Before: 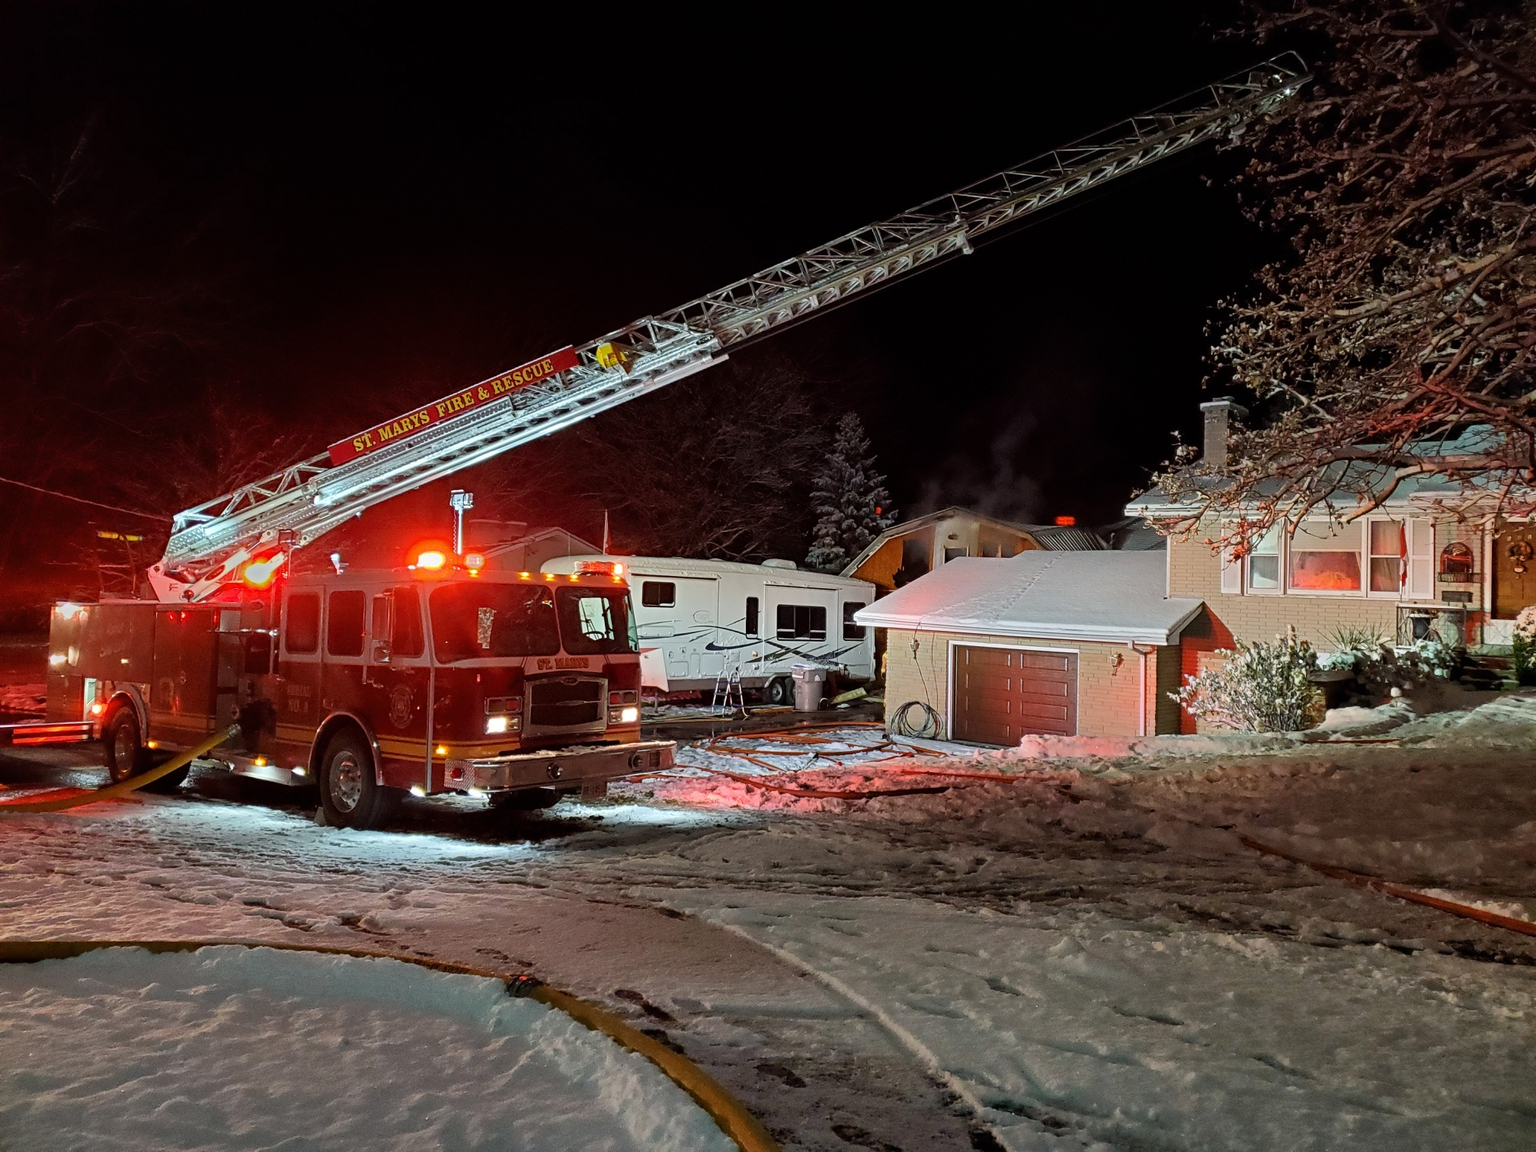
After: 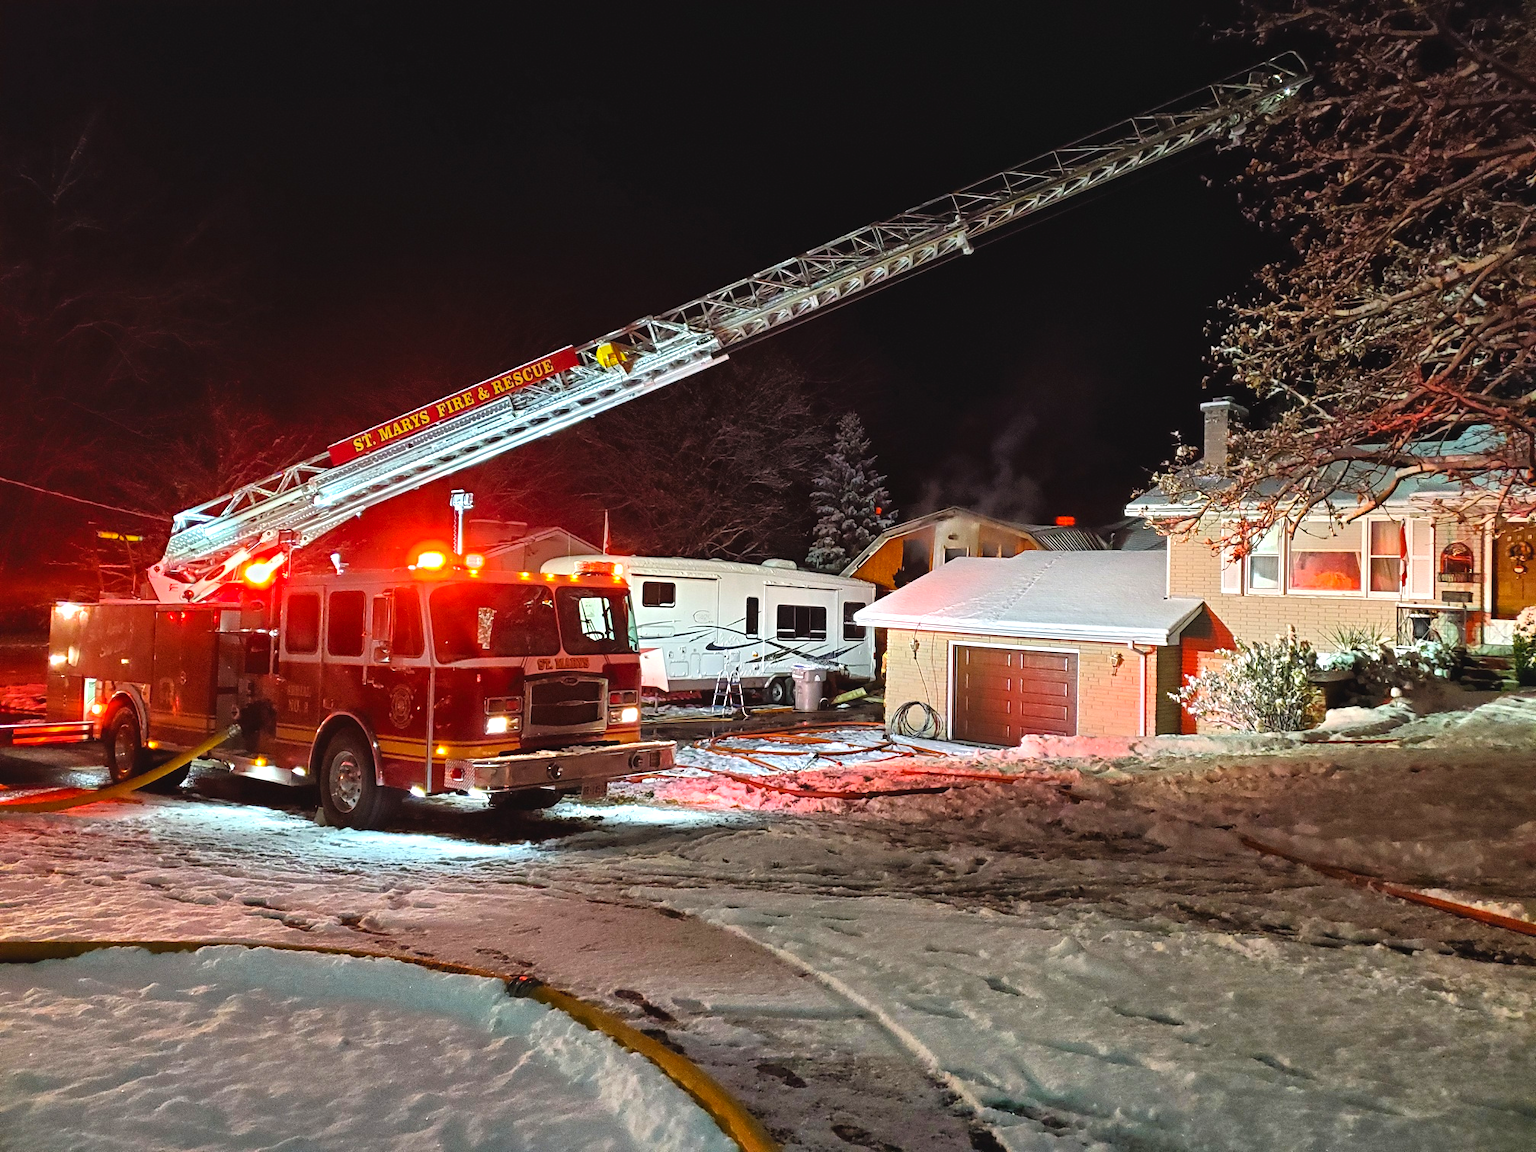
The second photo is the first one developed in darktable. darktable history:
exposure: black level correction -0.002, exposure 0.707 EV, compensate highlight preservation false
local contrast: mode bilateral grid, contrast 19, coarseness 50, detail 120%, midtone range 0.2
color balance rgb: global offset › luminance 0.268%, perceptual saturation grading › global saturation 19.321%
